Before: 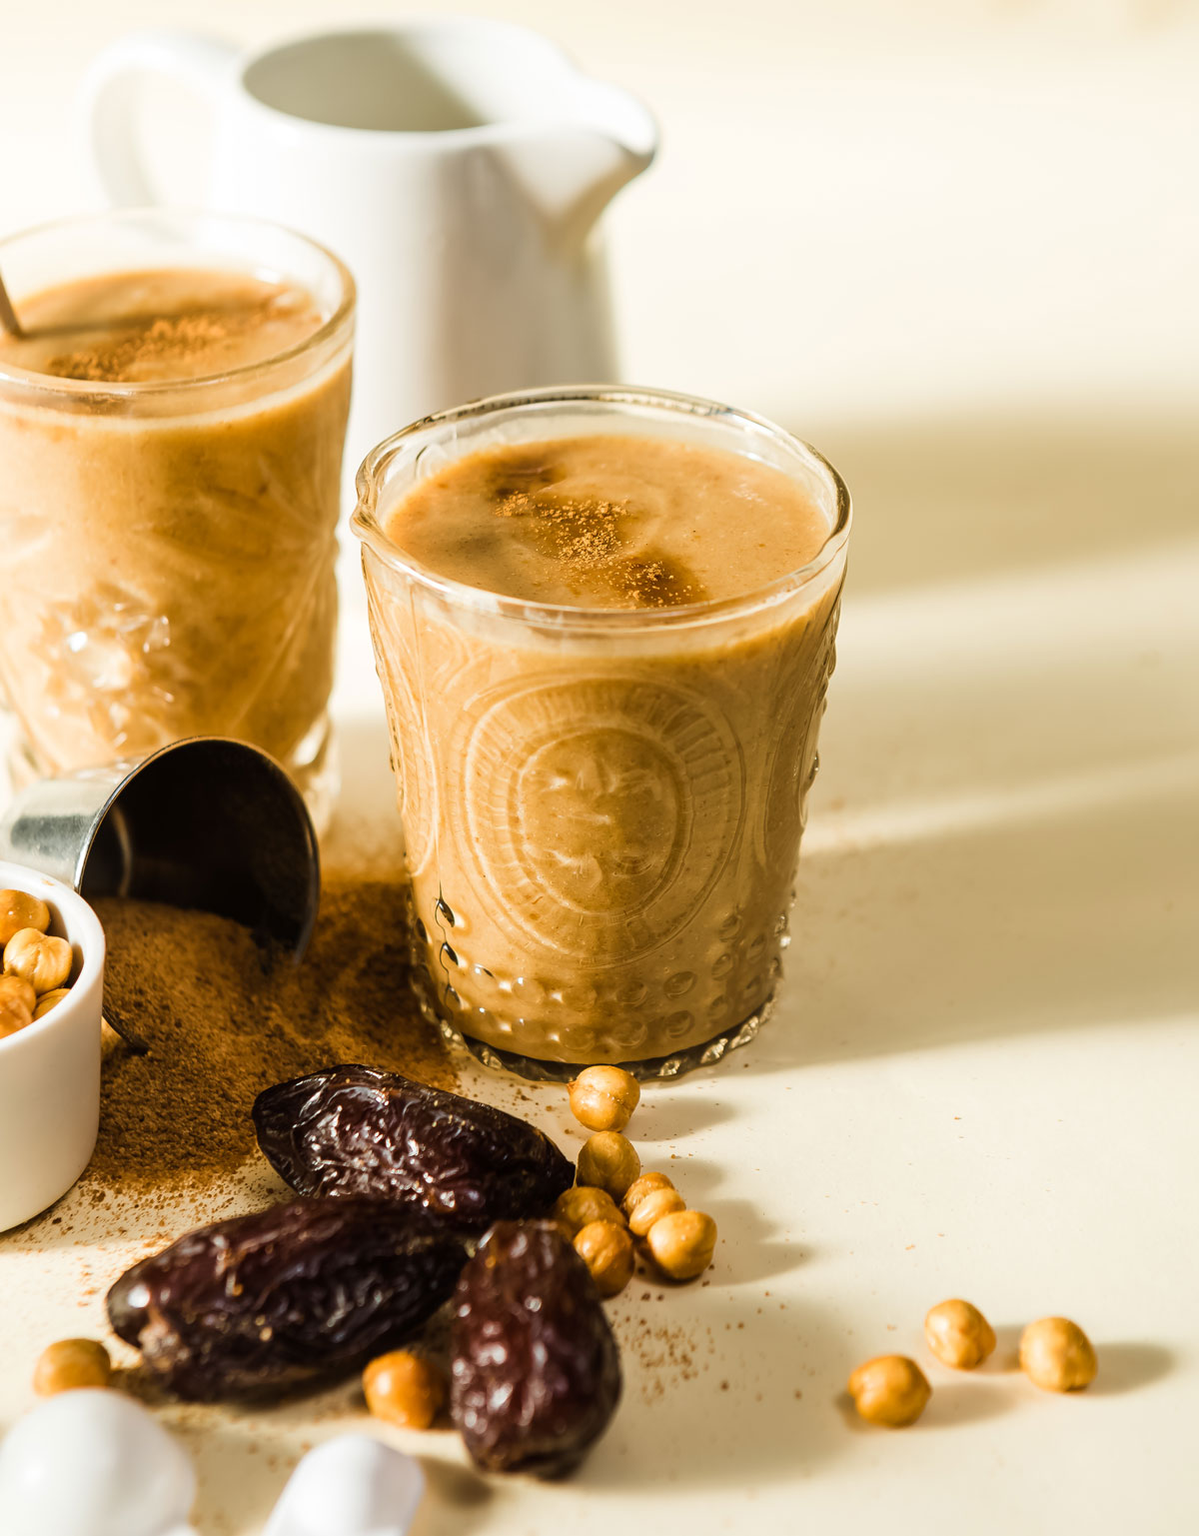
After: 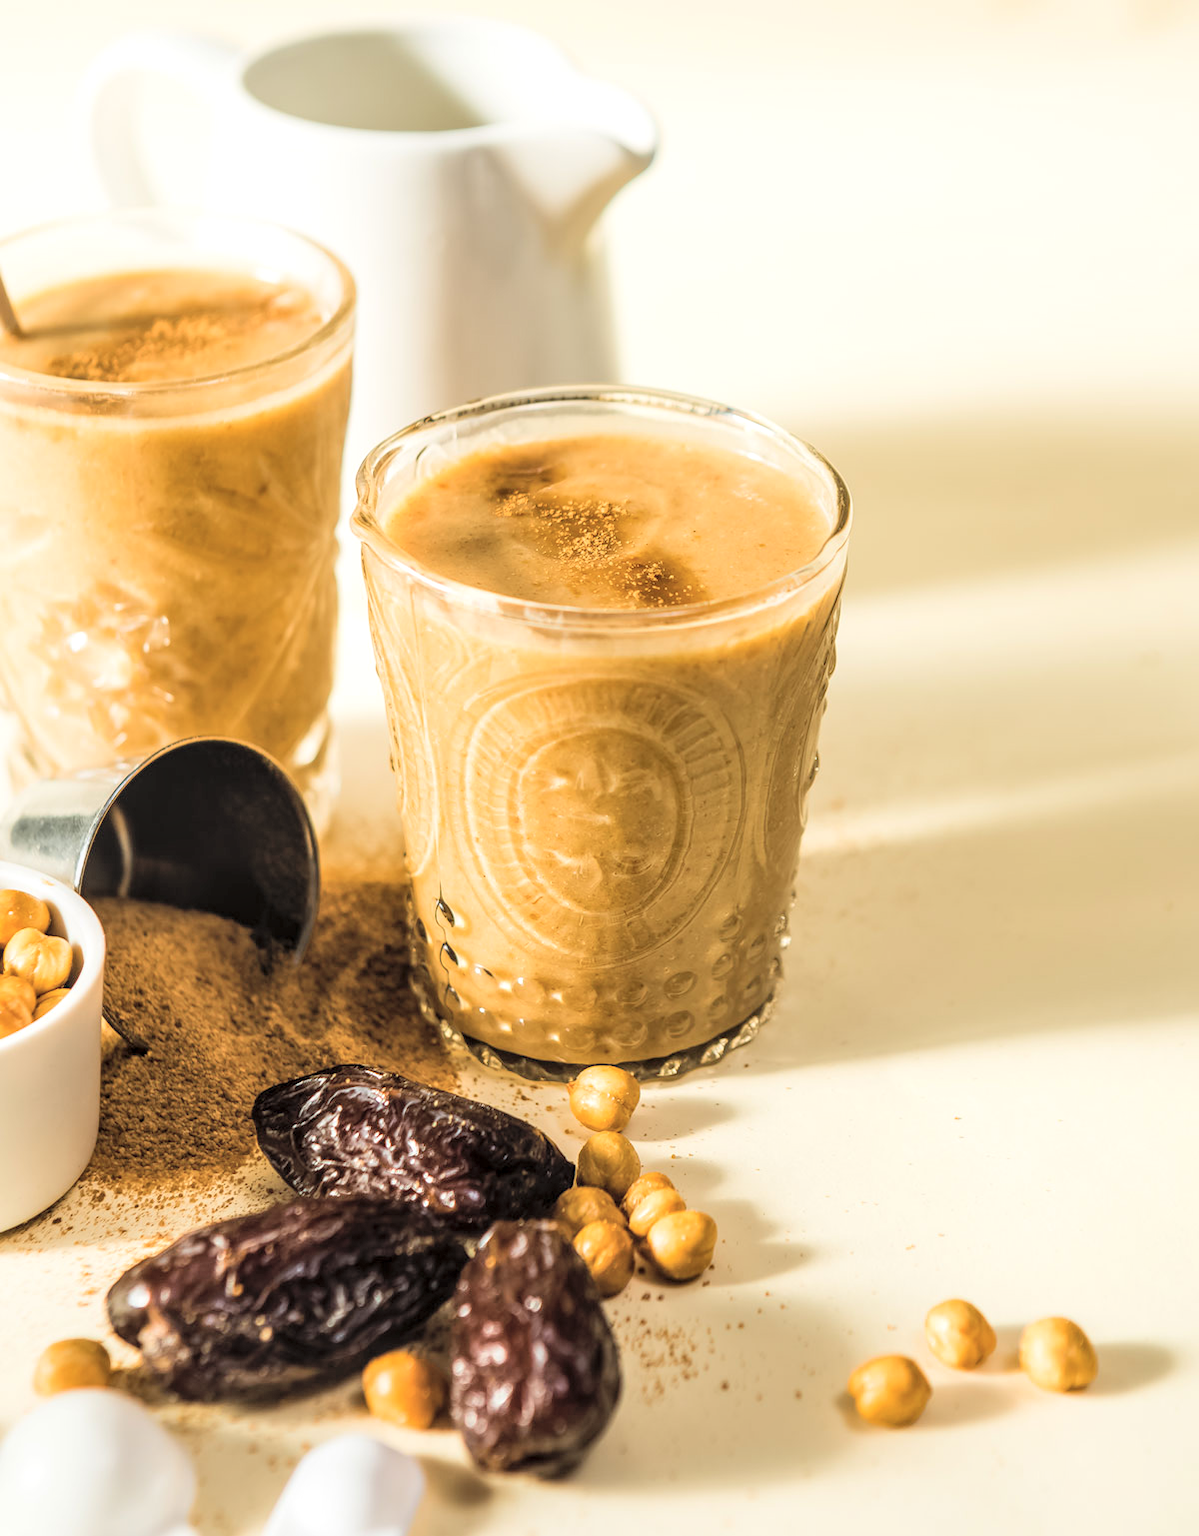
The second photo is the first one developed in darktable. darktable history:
local contrast: detail 130%
global tonemap: drago (0.7, 100)
